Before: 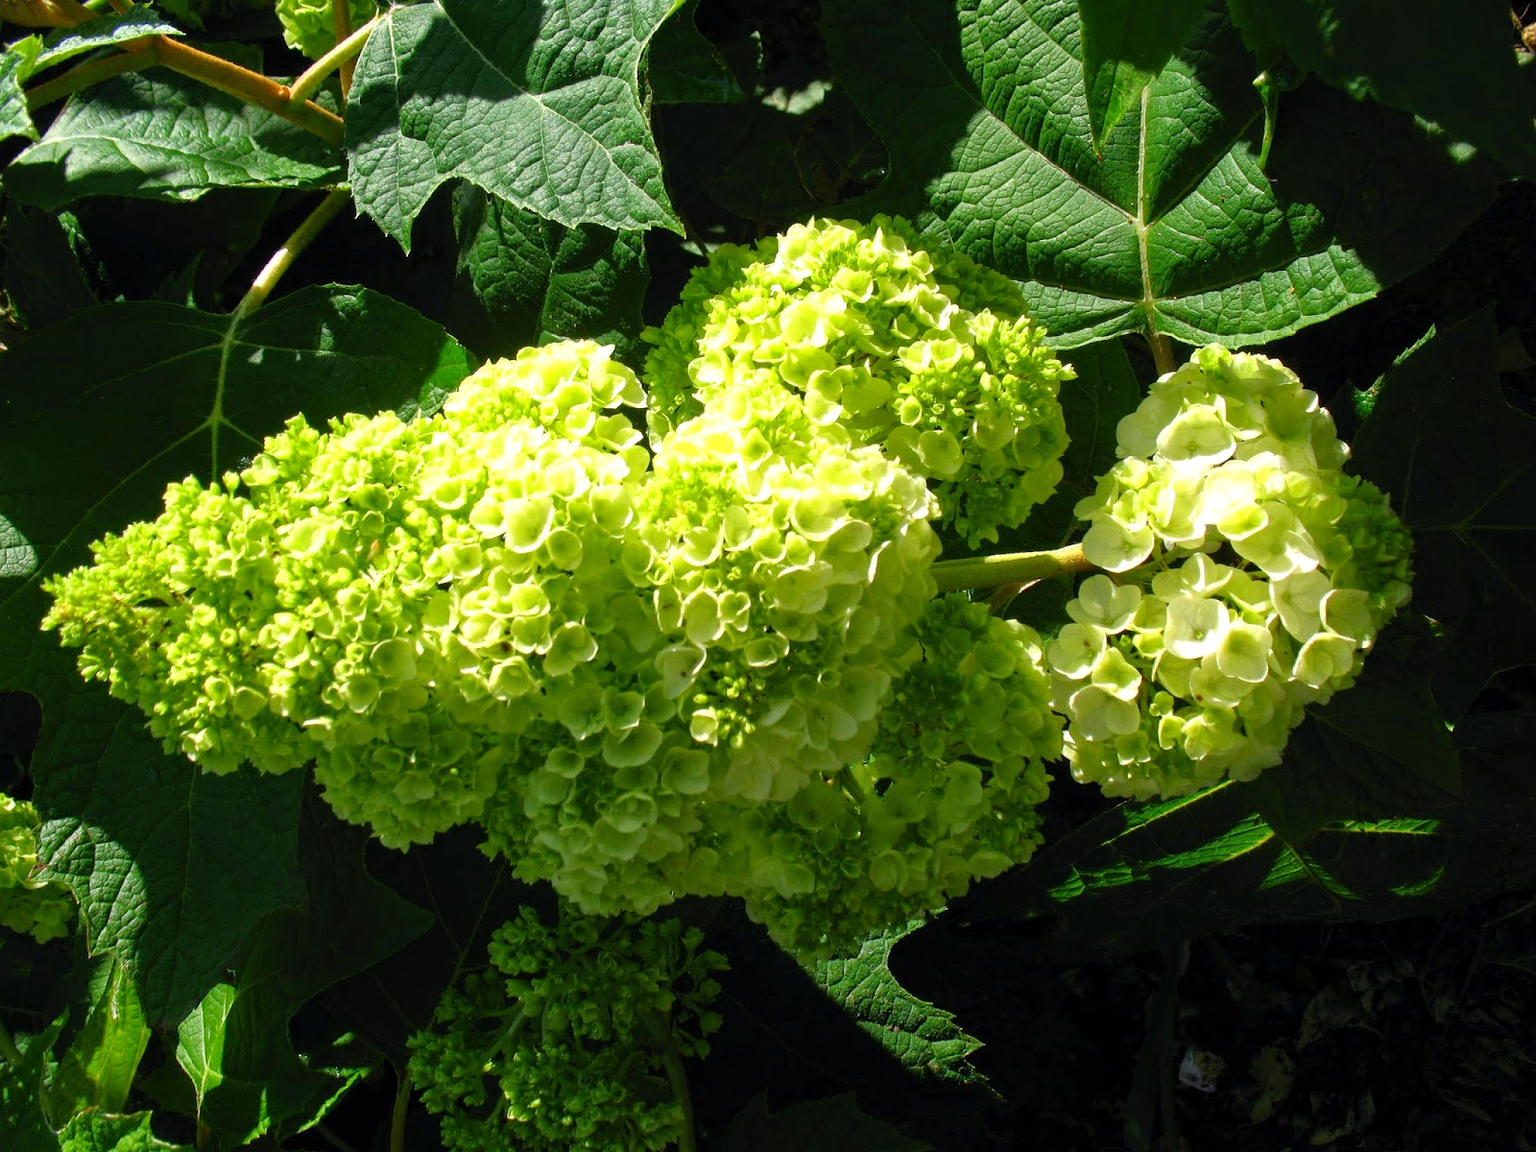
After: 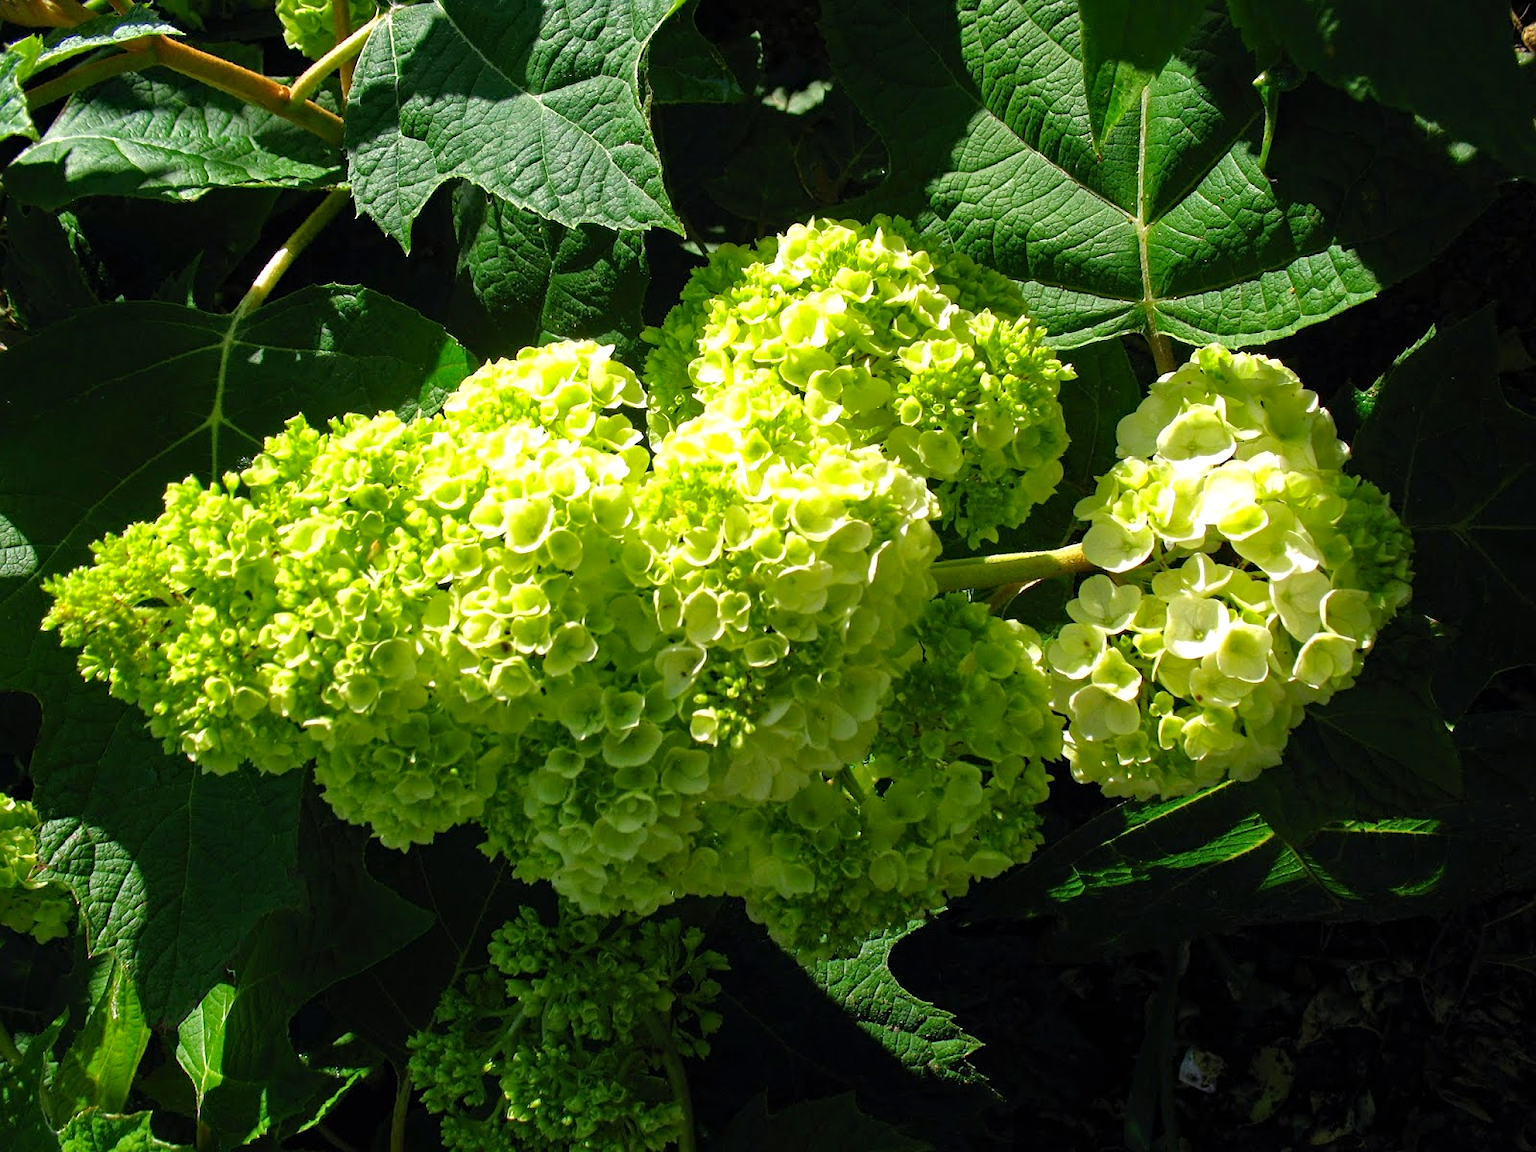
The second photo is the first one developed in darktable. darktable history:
shadows and highlights: shadows 9.44, white point adjustment 1.03, highlights -39.84
sharpen: amount 0.207
haze removal: compatibility mode true, adaptive false
